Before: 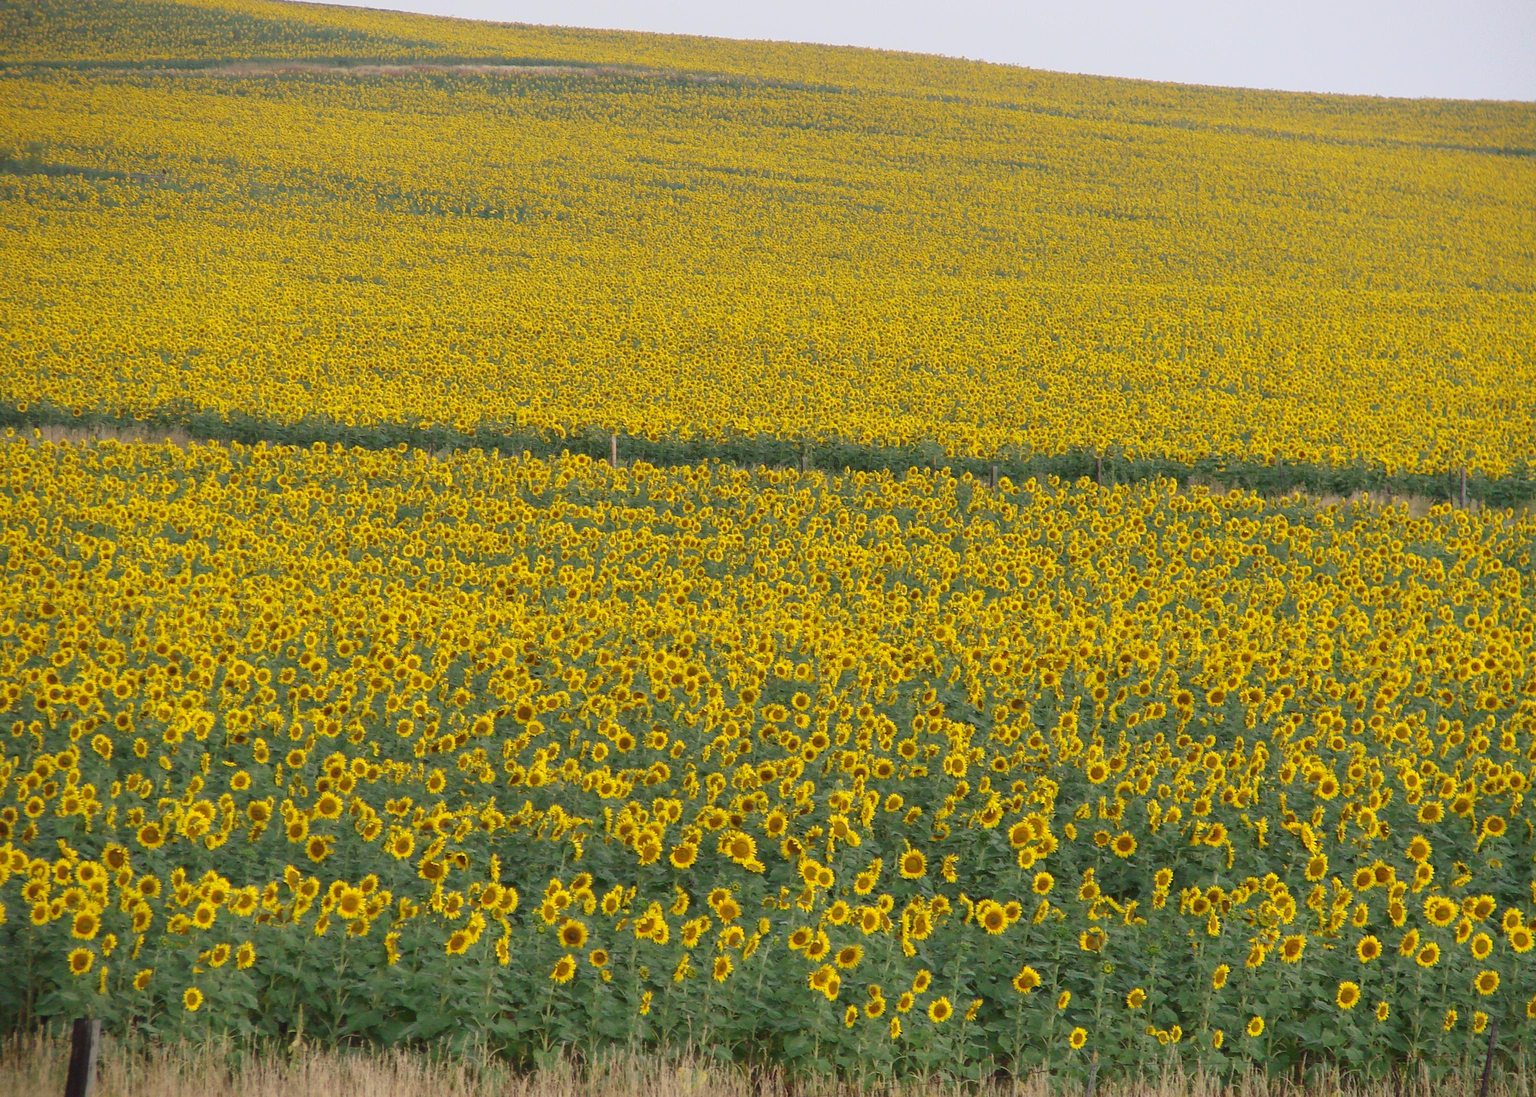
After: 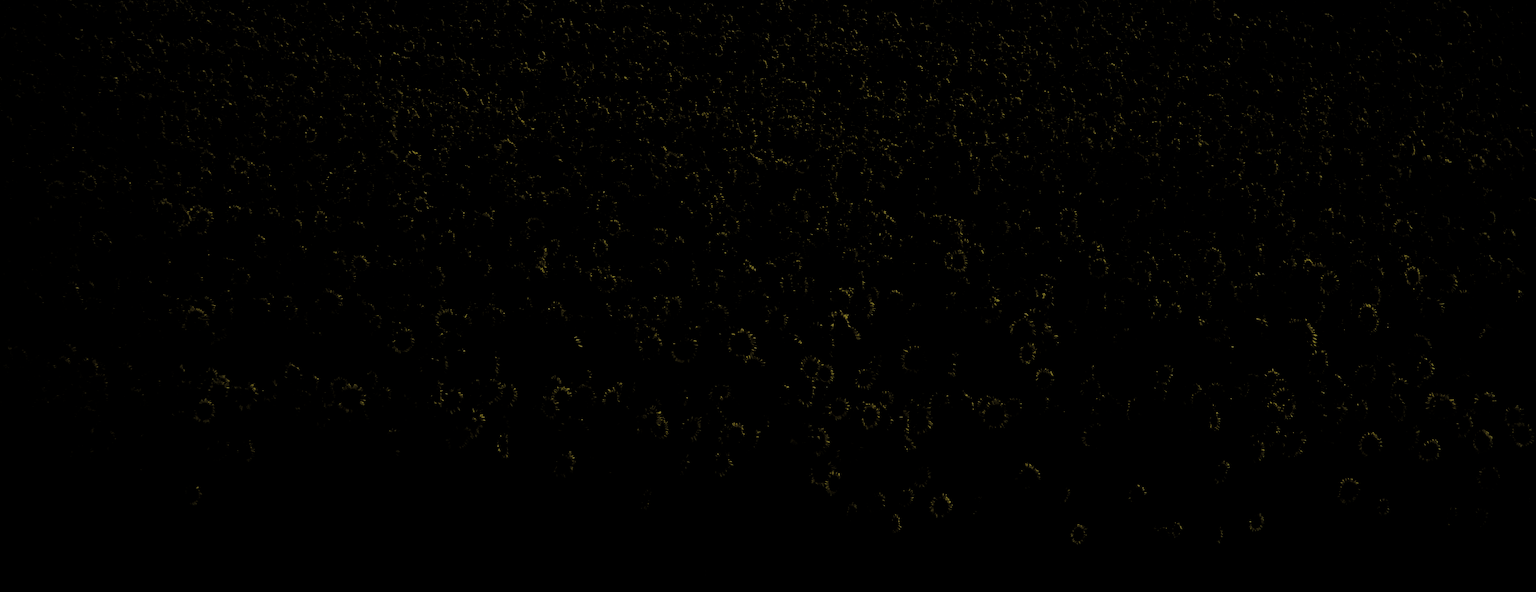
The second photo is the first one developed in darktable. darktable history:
levels: white 99.93%, levels [0.721, 0.937, 0.997]
crop and rotate: top 45.99%, right 0.015%
shadows and highlights: on, module defaults
